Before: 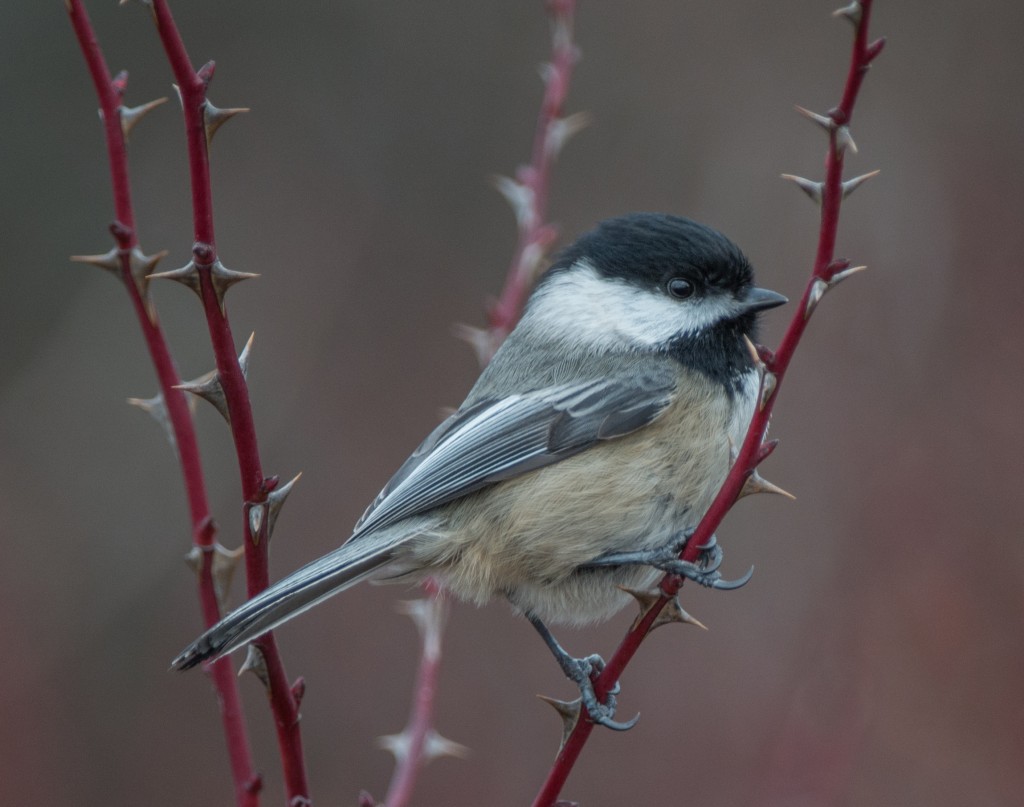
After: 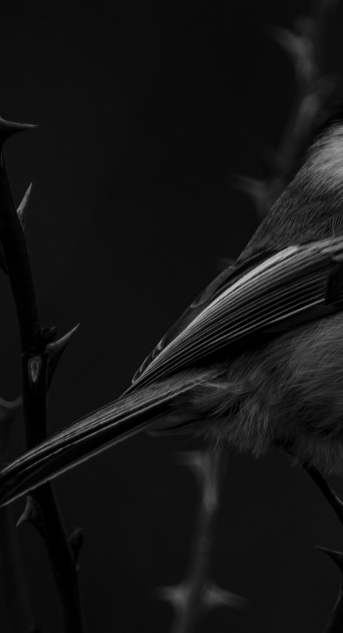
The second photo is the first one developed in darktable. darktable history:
local contrast: mode bilateral grid, contrast 20, coarseness 50, detail 120%, midtone range 0.2
contrast brightness saturation: brightness -1, saturation 1
crop and rotate: left 21.77%, top 18.528%, right 44.676%, bottom 2.997%
color calibration: output gray [0.714, 0.278, 0, 0], illuminant same as pipeline (D50), adaptation none (bypass)
